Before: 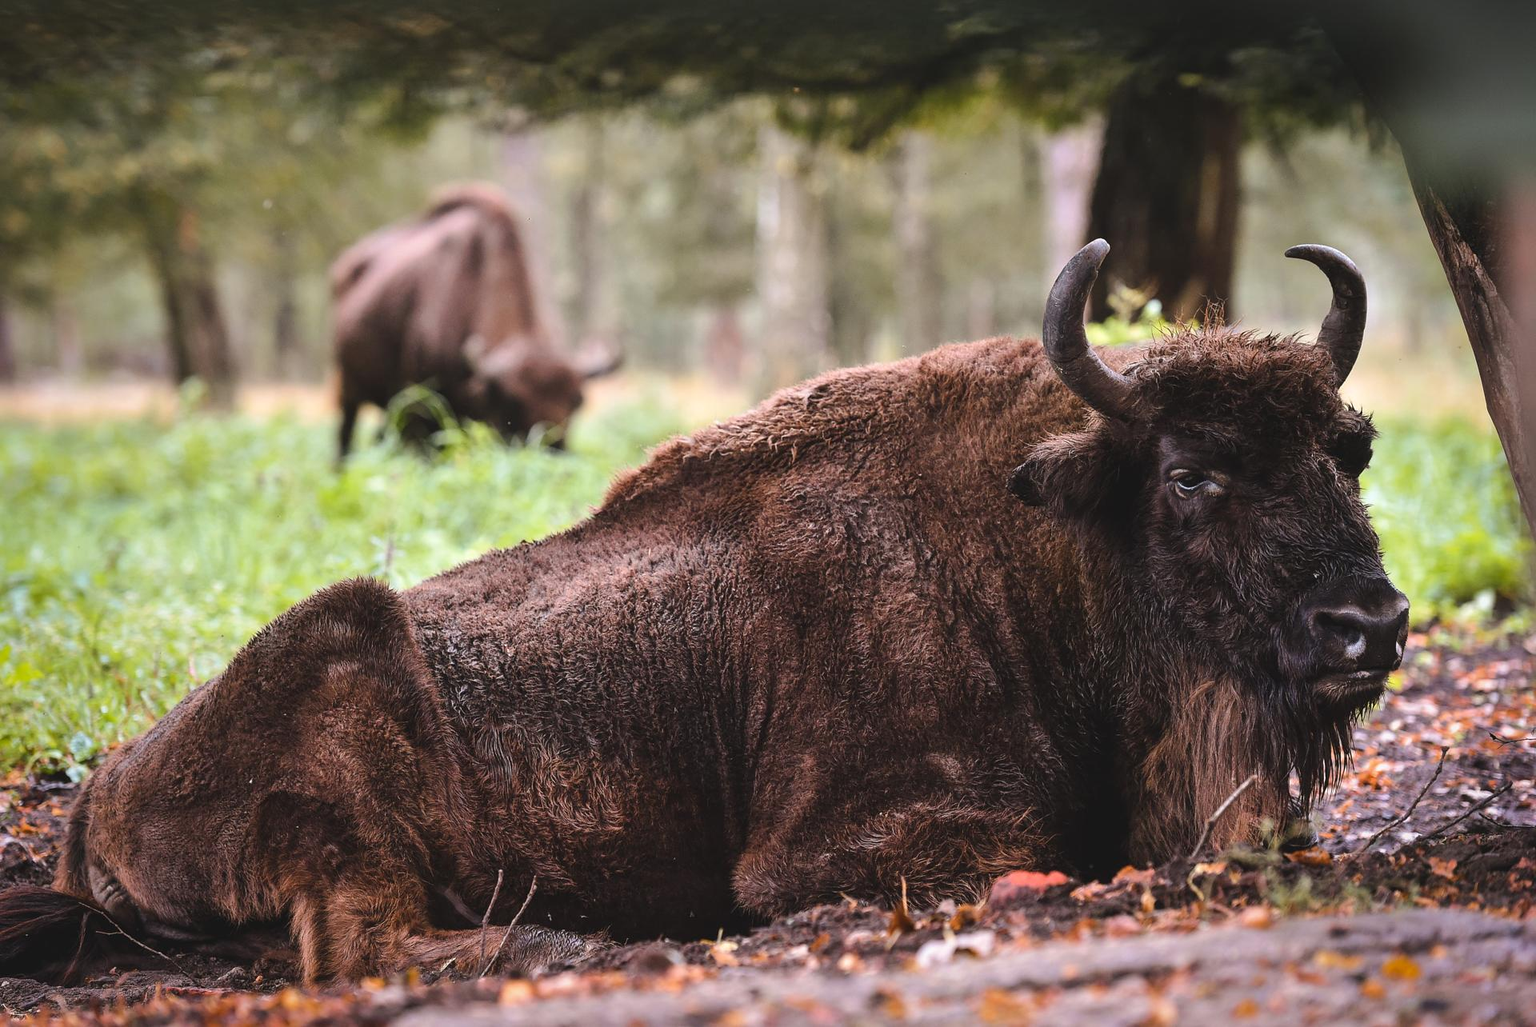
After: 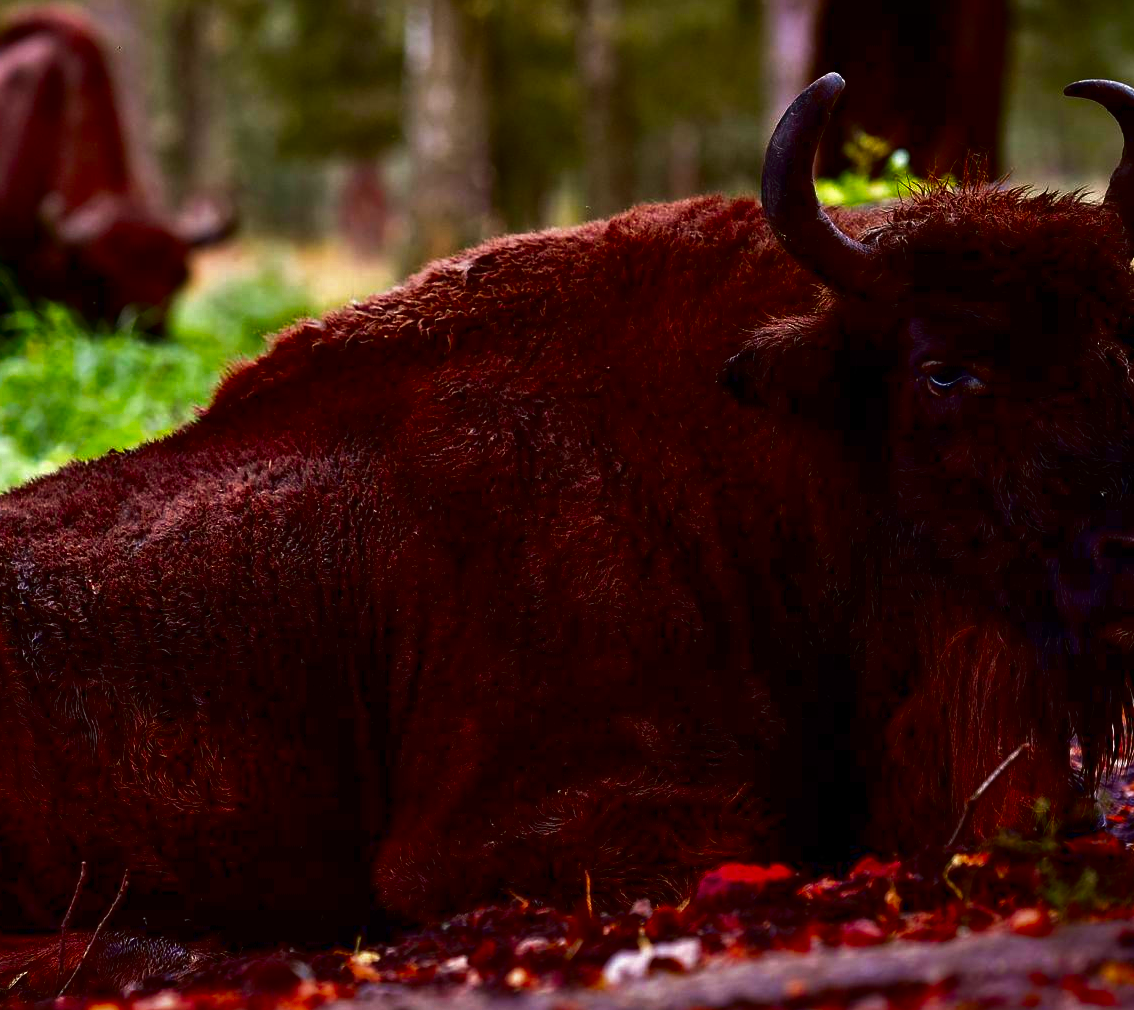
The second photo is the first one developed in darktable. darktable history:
contrast brightness saturation: brightness -1, saturation 1
crop and rotate: left 28.256%, top 17.734%, right 12.656%, bottom 3.573%
tone equalizer: on, module defaults
